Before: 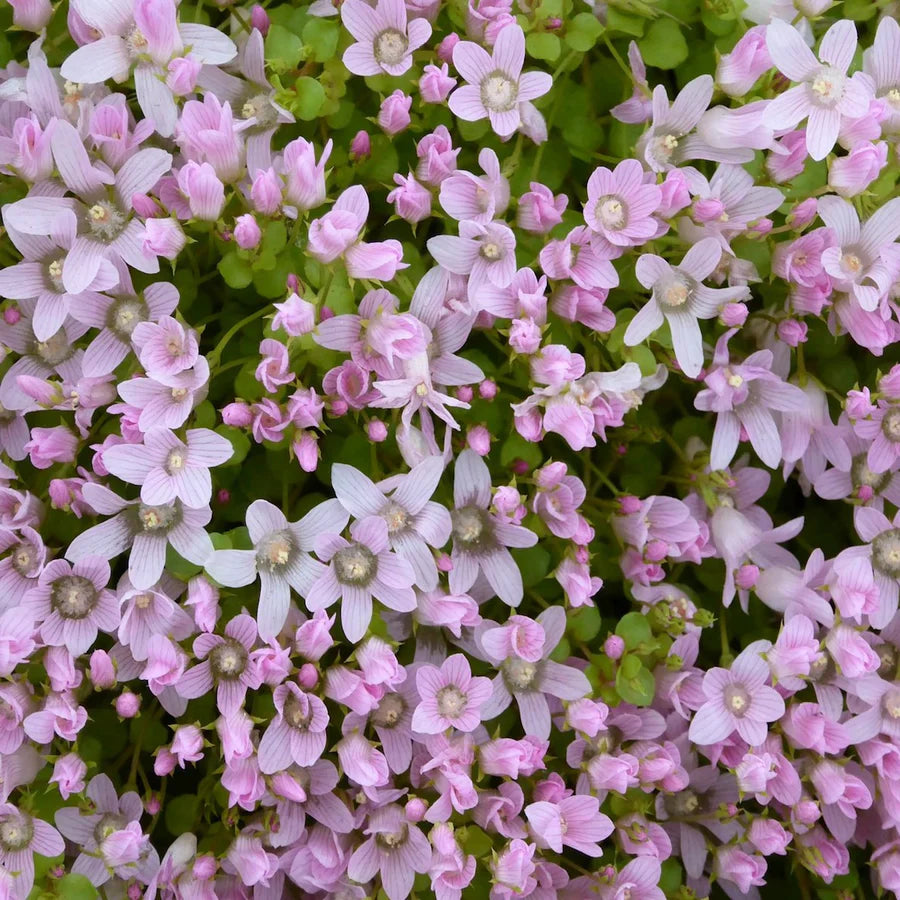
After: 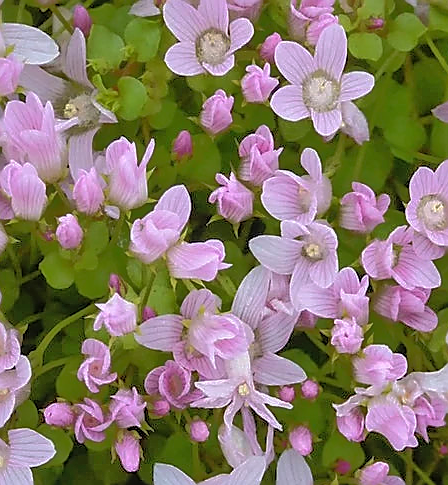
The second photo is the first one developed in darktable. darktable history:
tone equalizer: -8 EV -0.531 EV, -7 EV -0.341 EV, -6 EV -0.049 EV, -5 EV 0.374 EV, -4 EV 0.947 EV, -3 EV 0.785 EV, -2 EV -0.014 EV, -1 EV 0.133 EV, +0 EV -0.006 EV
crop: left 19.839%, right 30.36%, bottom 46.108%
local contrast: detail 110%
shadows and highlights: shadows 39.26, highlights -59.99, highlights color adjustment 49.36%
sharpen: radius 1.411, amount 1.237, threshold 0.79
